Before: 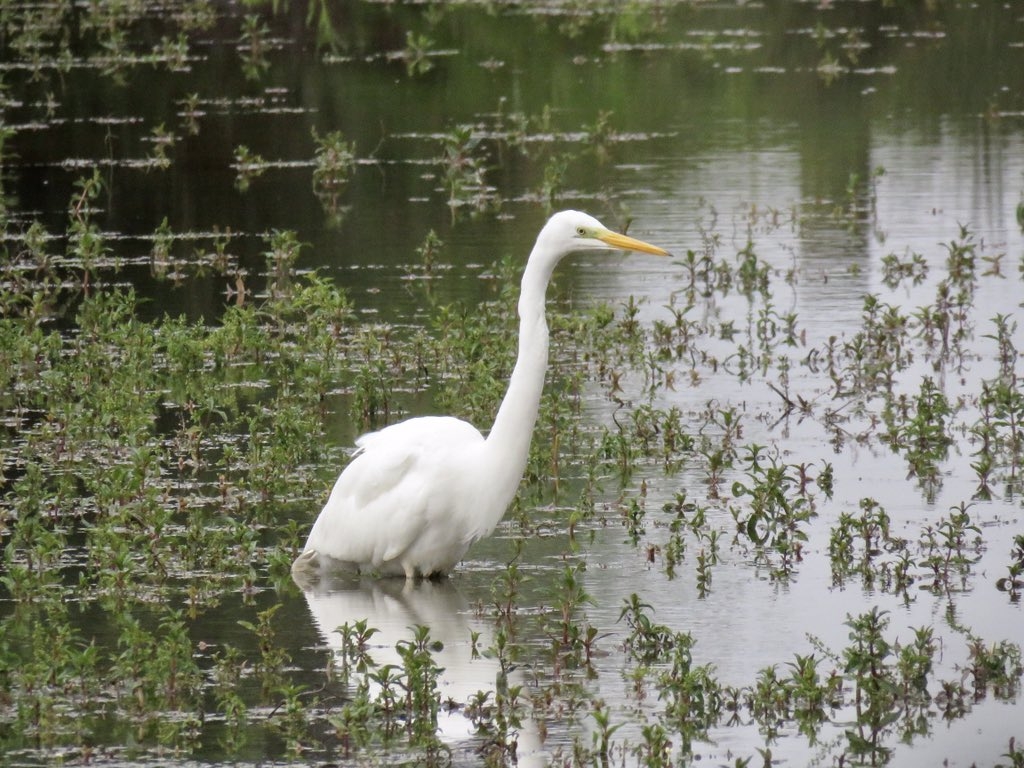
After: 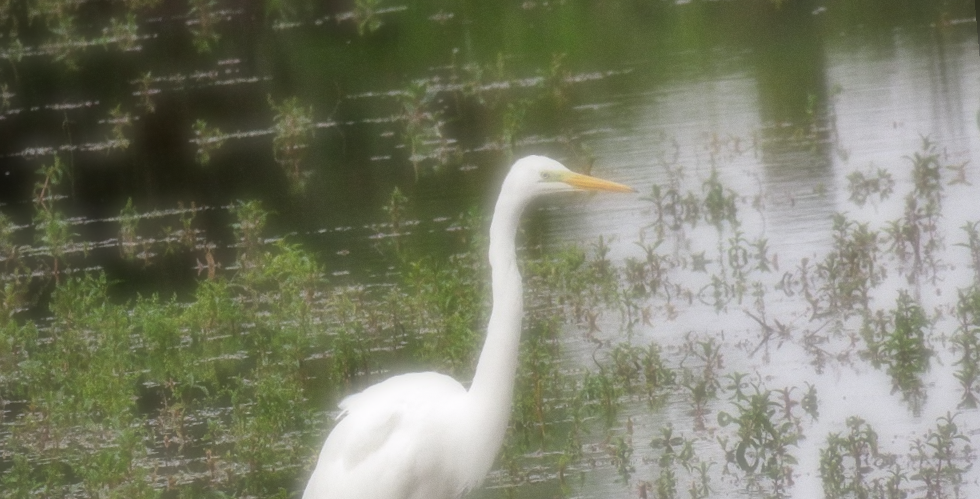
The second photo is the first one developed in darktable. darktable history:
soften: on, module defaults
crop: bottom 24.988%
grain: coarseness 0.09 ISO
rotate and perspective: rotation -5°, crop left 0.05, crop right 0.952, crop top 0.11, crop bottom 0.89
